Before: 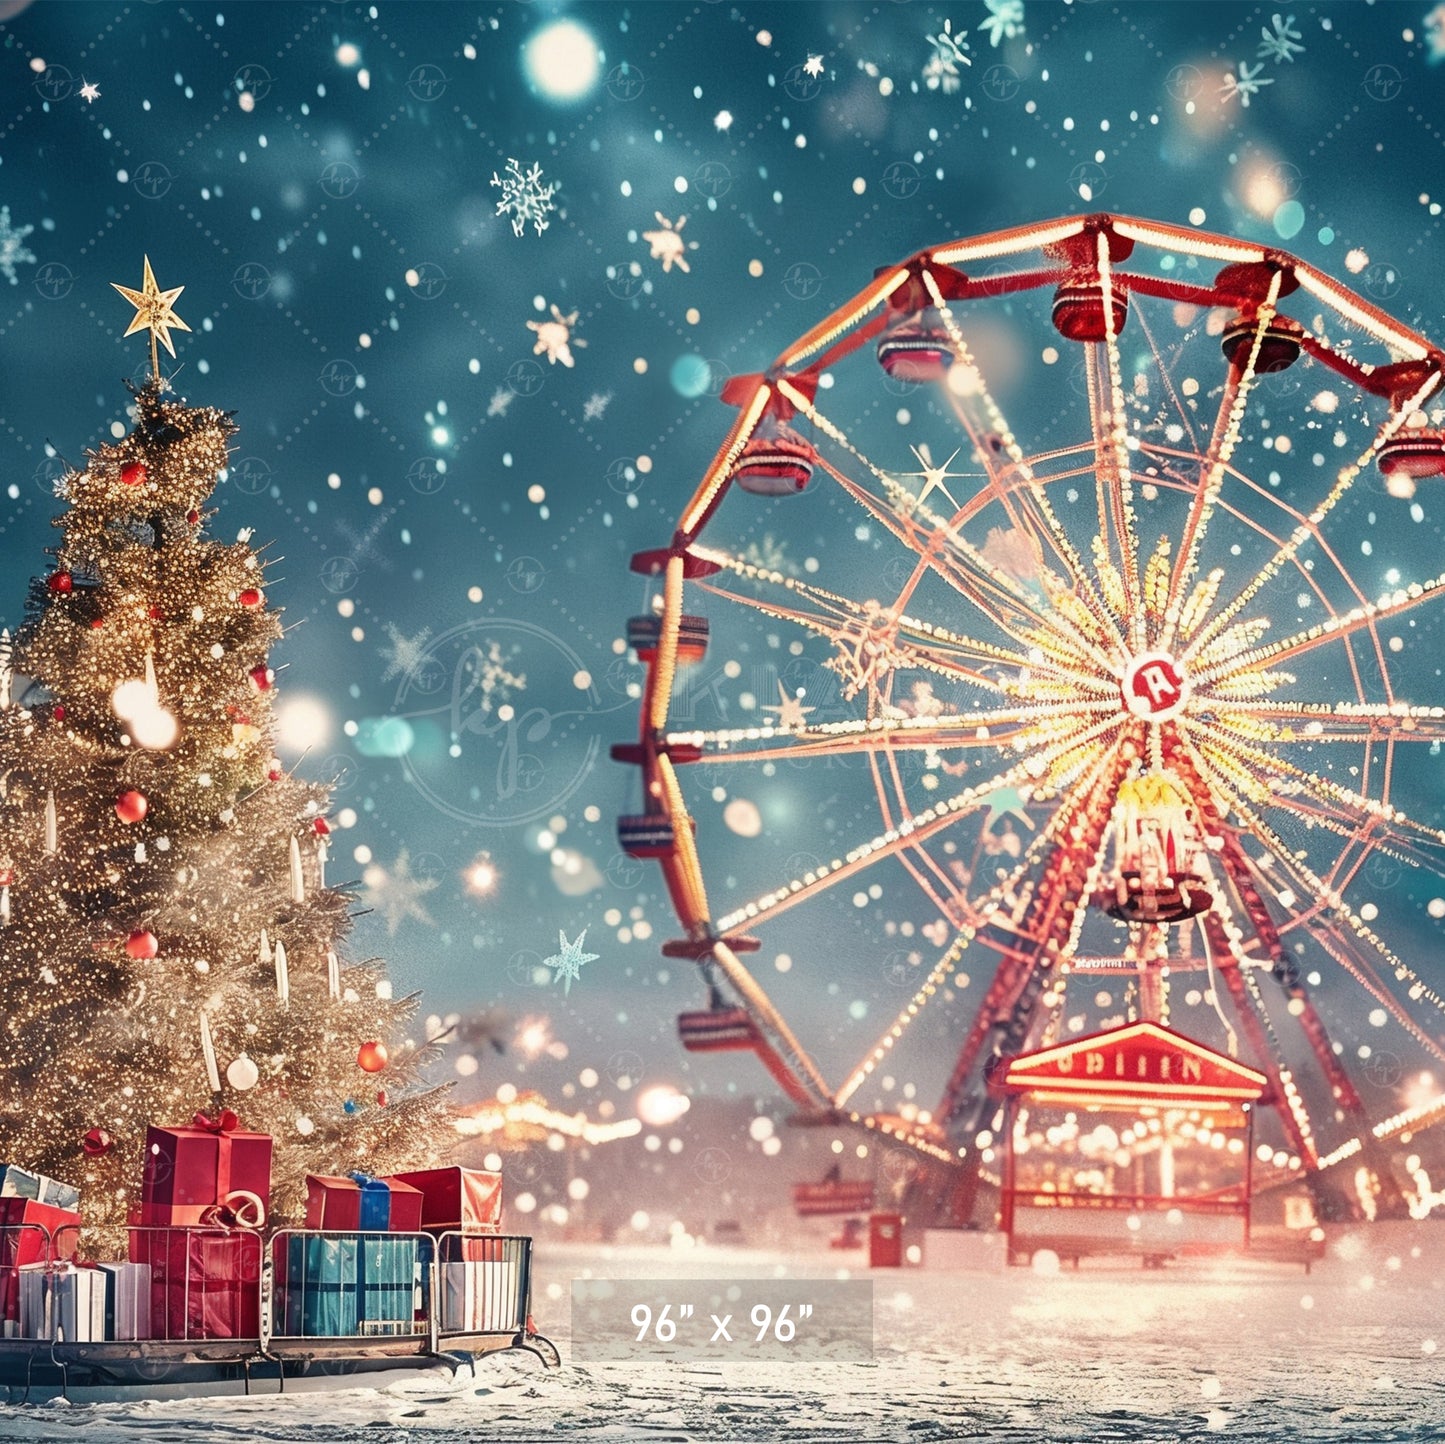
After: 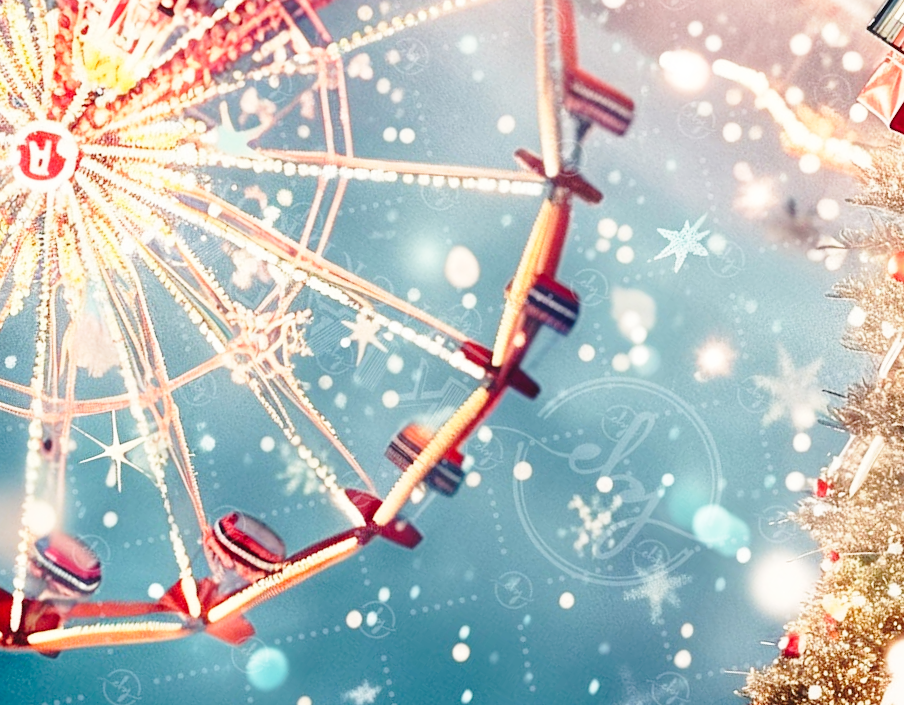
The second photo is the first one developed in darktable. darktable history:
base curve: curves: ch0 [(0, 0) (0.028, 0.03) (0.121, 0.232) (0.46, 0.748) (0.859, 0.968) (1, 1)], preserve colors none
crop and rotate: angle 147.35°, left 9.122%, top 15.602%, right 4.399%, bottom 16.904%
